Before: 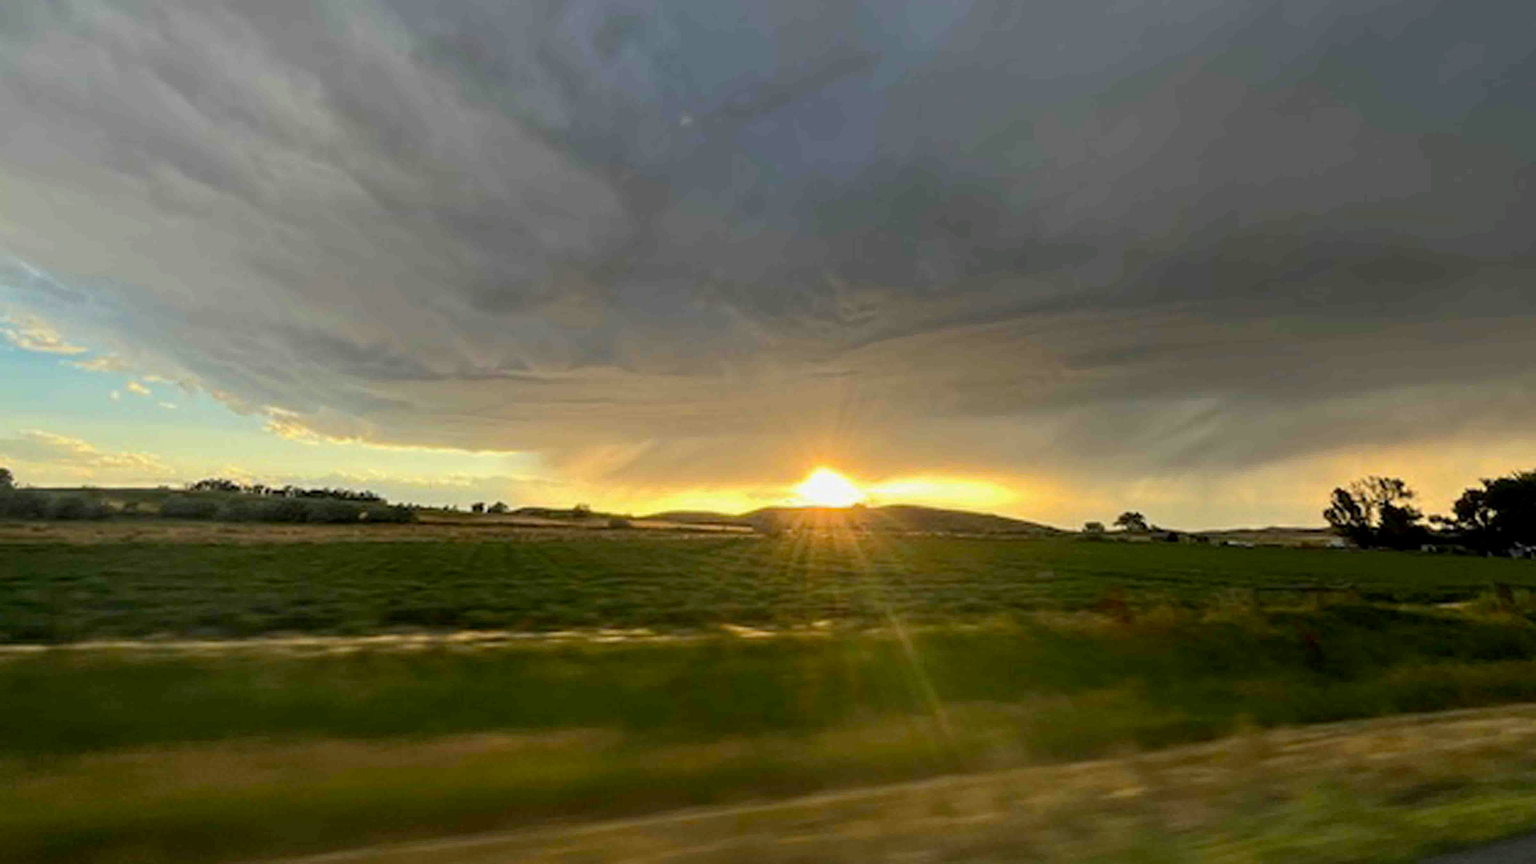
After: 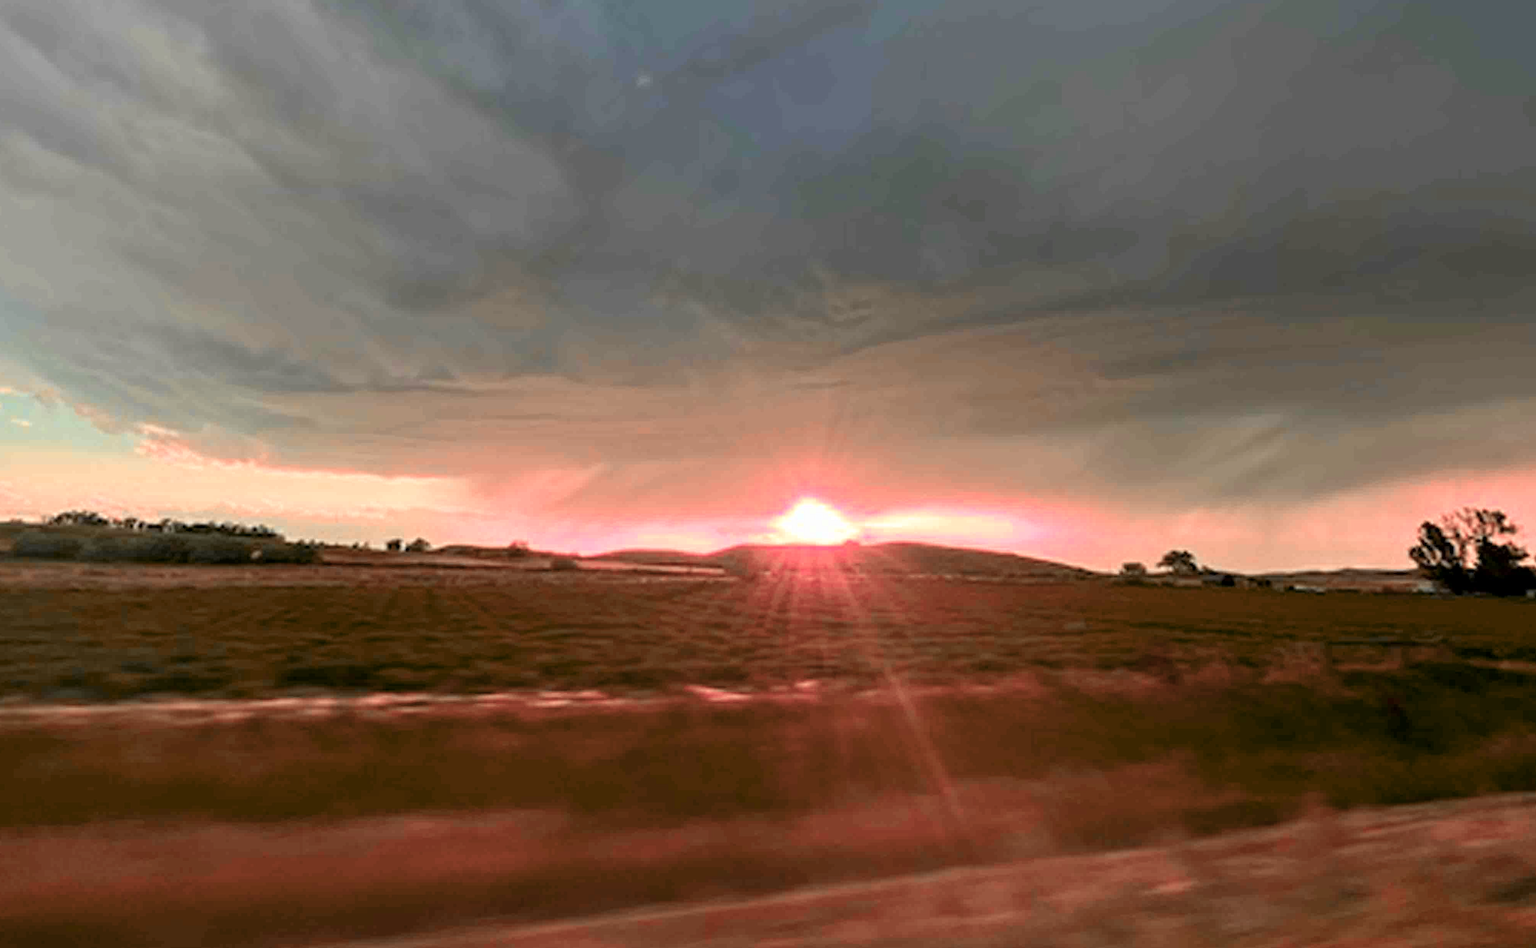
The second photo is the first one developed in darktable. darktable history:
crop: left 9.779%, top 6.249%, right 6.923%, bottom 2.266%
exposure: exposure 0.126 EV, compensate exposure bias true, compensate highlight preservation false
color zones: curves: ch2 [(0, 0.488) (0.143, 0.417) (0.286, 0.212) (0.429, 0.179) (0.571, 0.154) (0.714, 0.415) (0.857, 0.495) (1, 0.488)]
